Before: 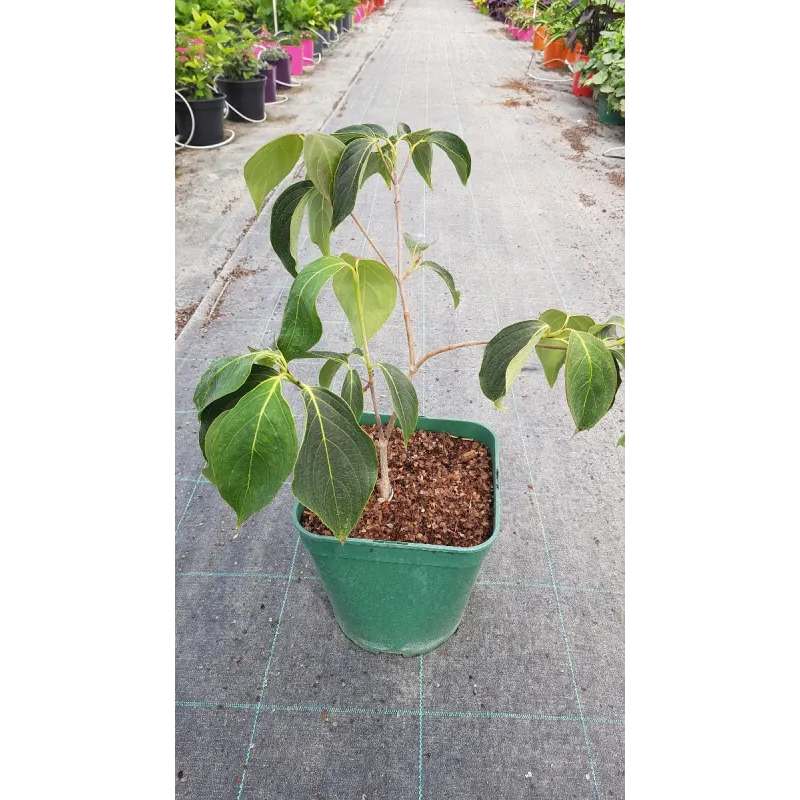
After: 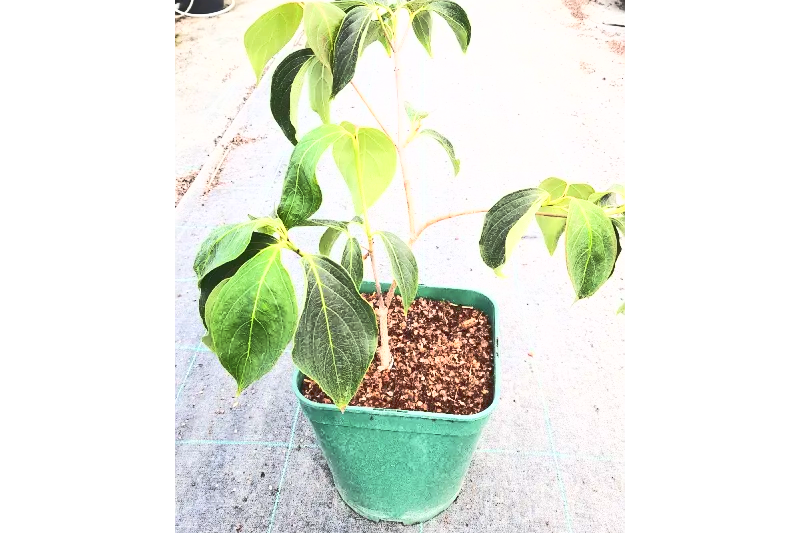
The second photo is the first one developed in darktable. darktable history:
crop: top 16.528%, bottom 16.729%
base curve: curves: ch0 [(0, 0.015) (0.085, 0.116) (0.134, 0.298) (0.19, 0.545) (0.296, 0.764) (0.599, 0.982) (1, 1)]
